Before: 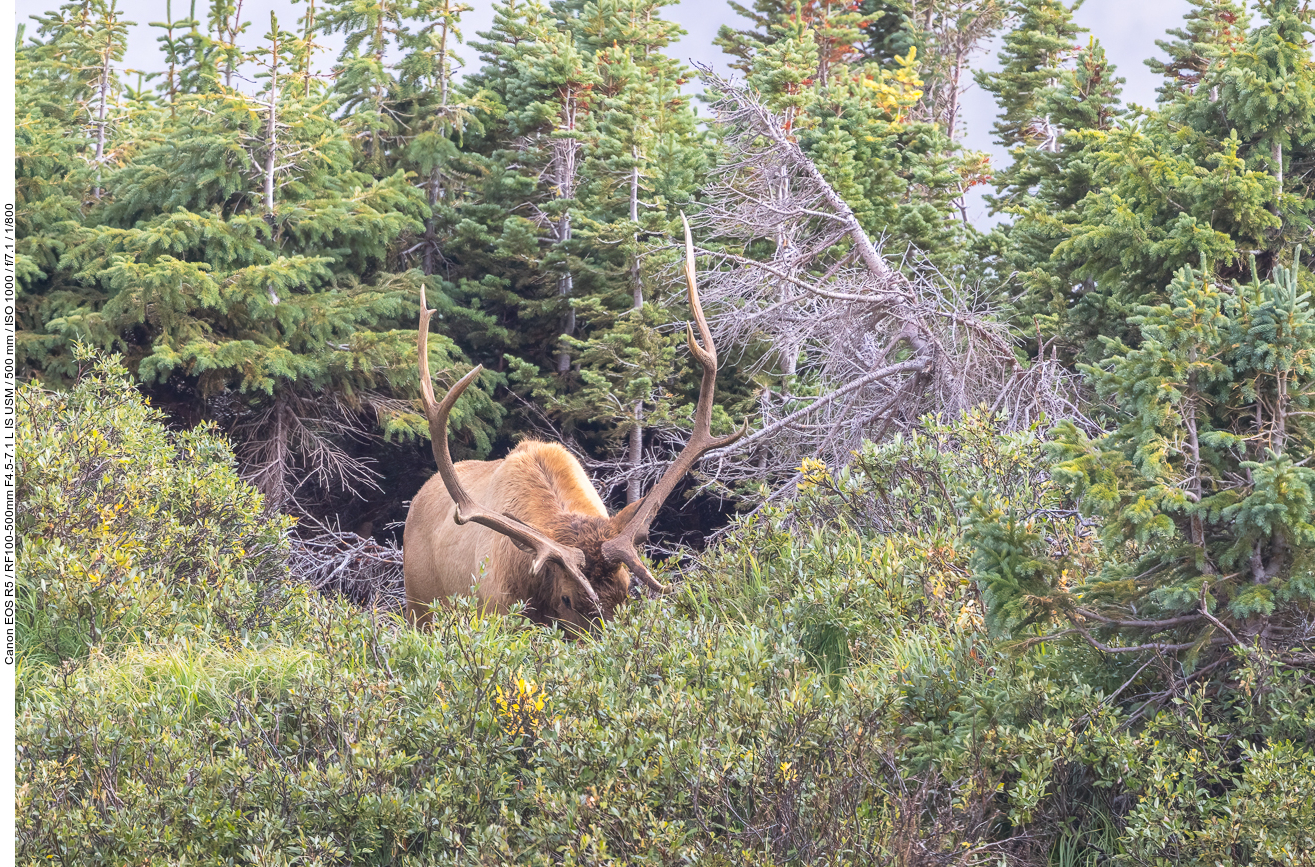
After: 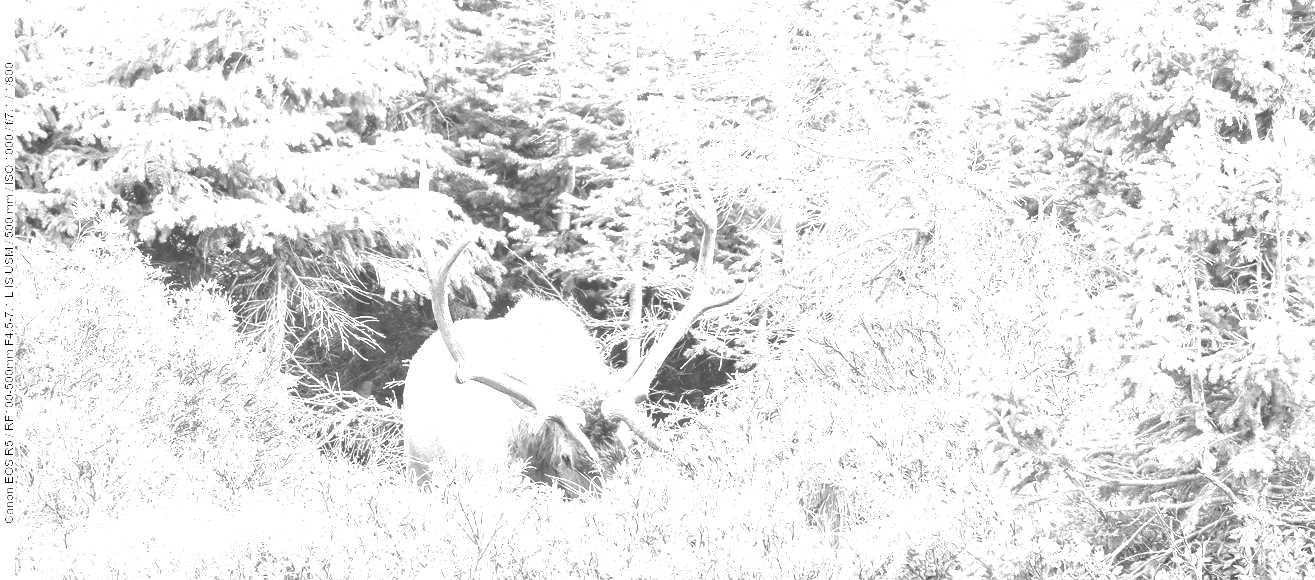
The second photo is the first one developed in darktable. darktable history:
contrast brightness saturation: saturation -0.982
exposure: black level correction 0.001, exposure 2.564 EV, compensate exposure bias true, compensate highlight preservation false
crop: top 16.313%, bottom 16.709%
